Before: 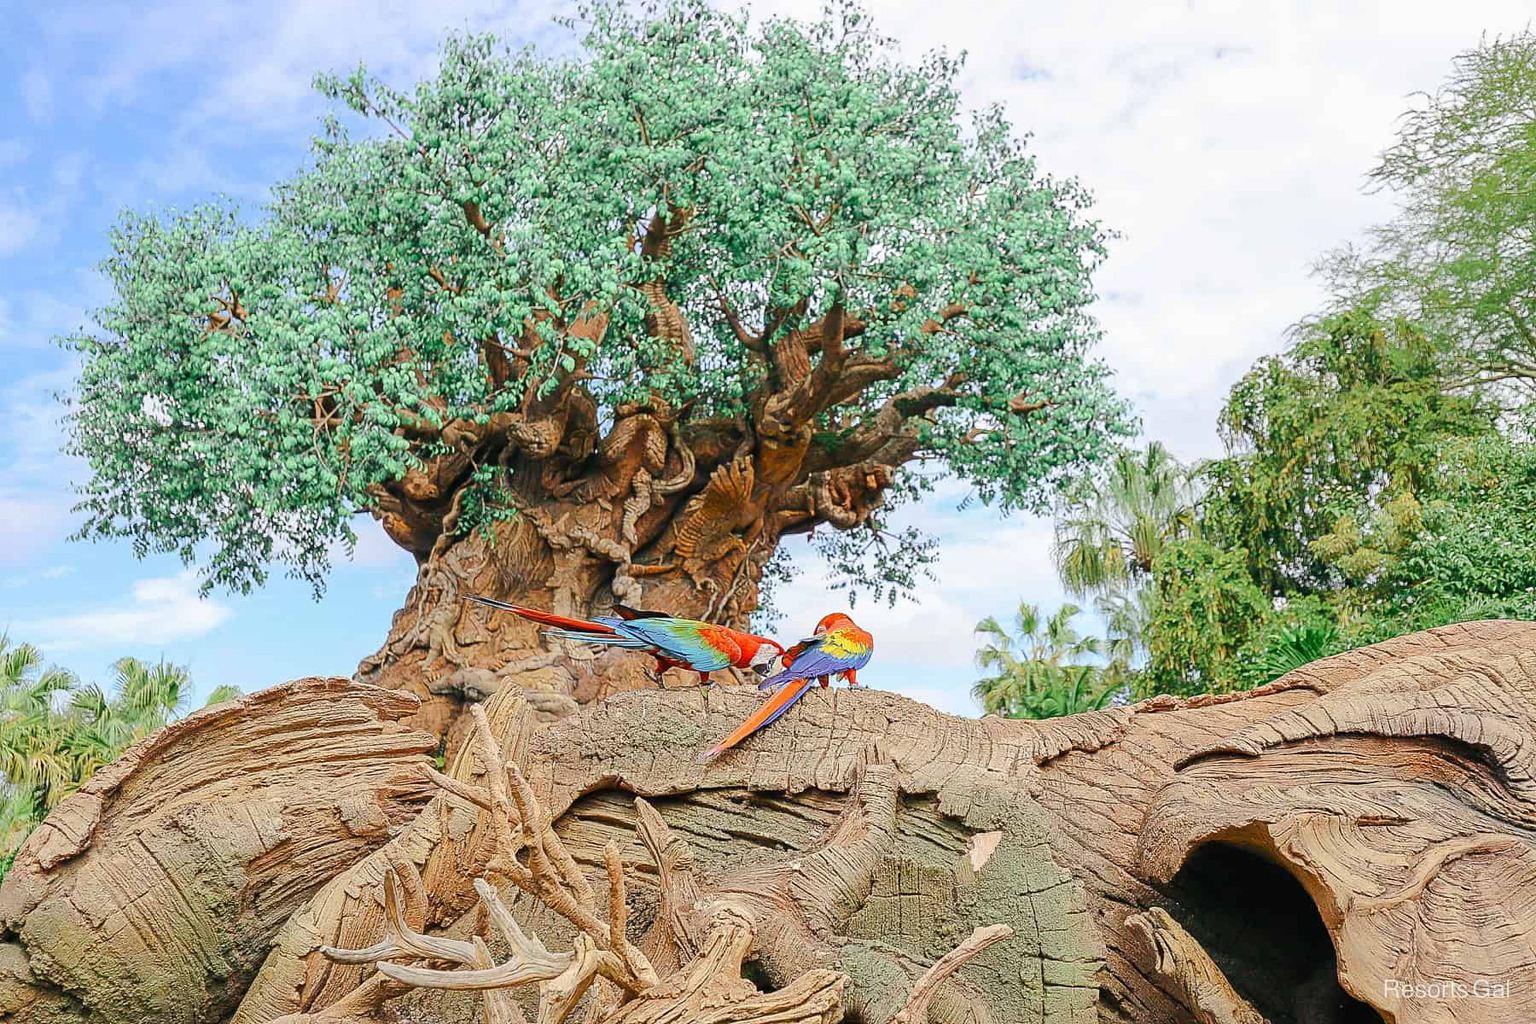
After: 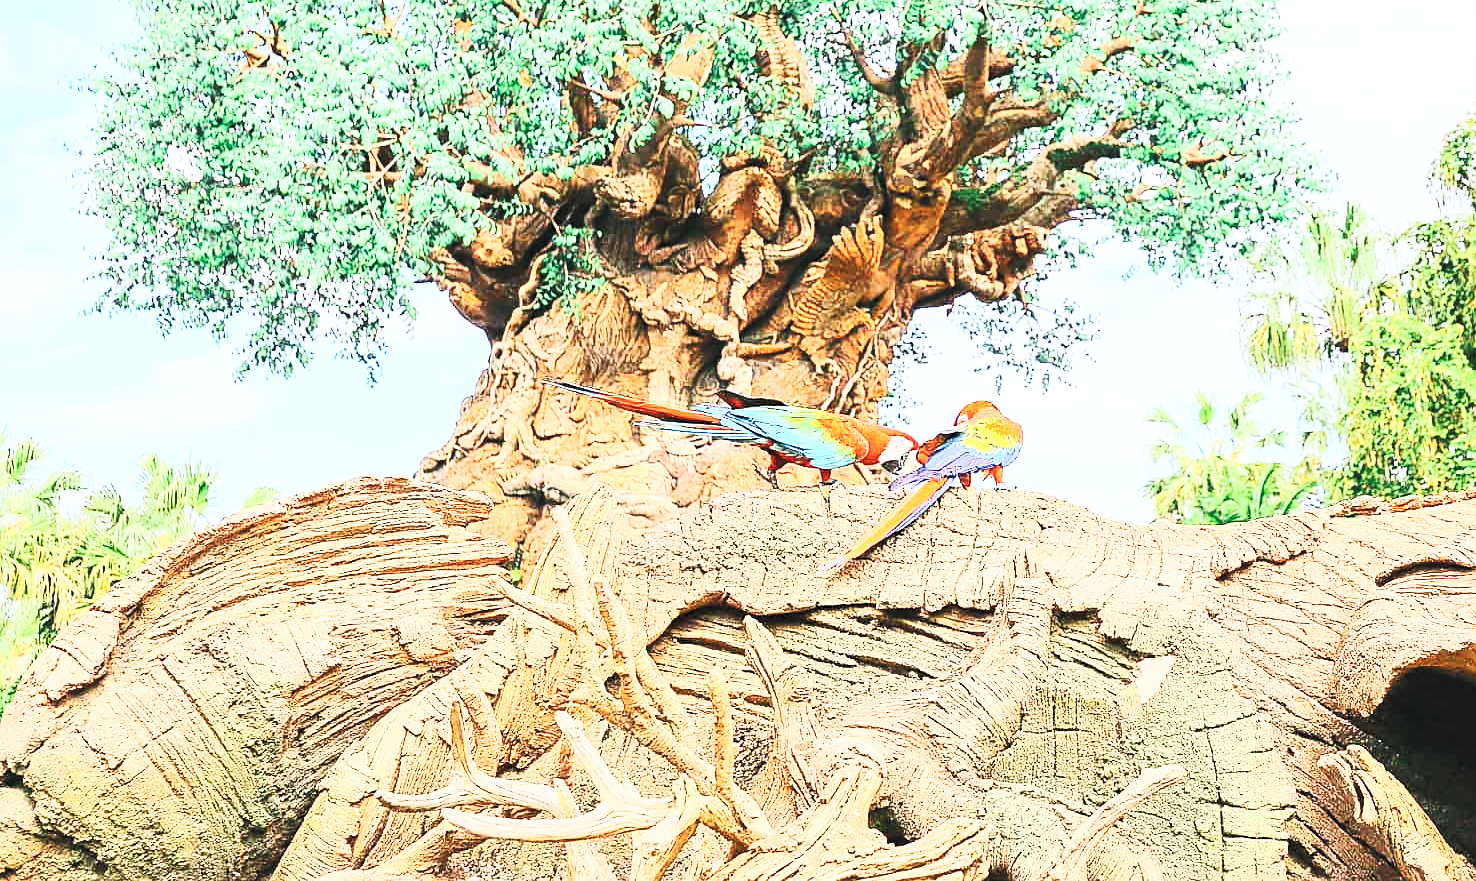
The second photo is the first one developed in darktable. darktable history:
base curve: curves: ch0 [(0, 0) (0.028, 0.03) (0.121, 0.232) (0.46, 0.748) (0.859, 0.968) (1, 1)], preserve colors none
contrast brightness saturation: contrast 0.39, brightness 0.53
sharpen: amount 0.2
crop: top 26.531%, right 17.959%
